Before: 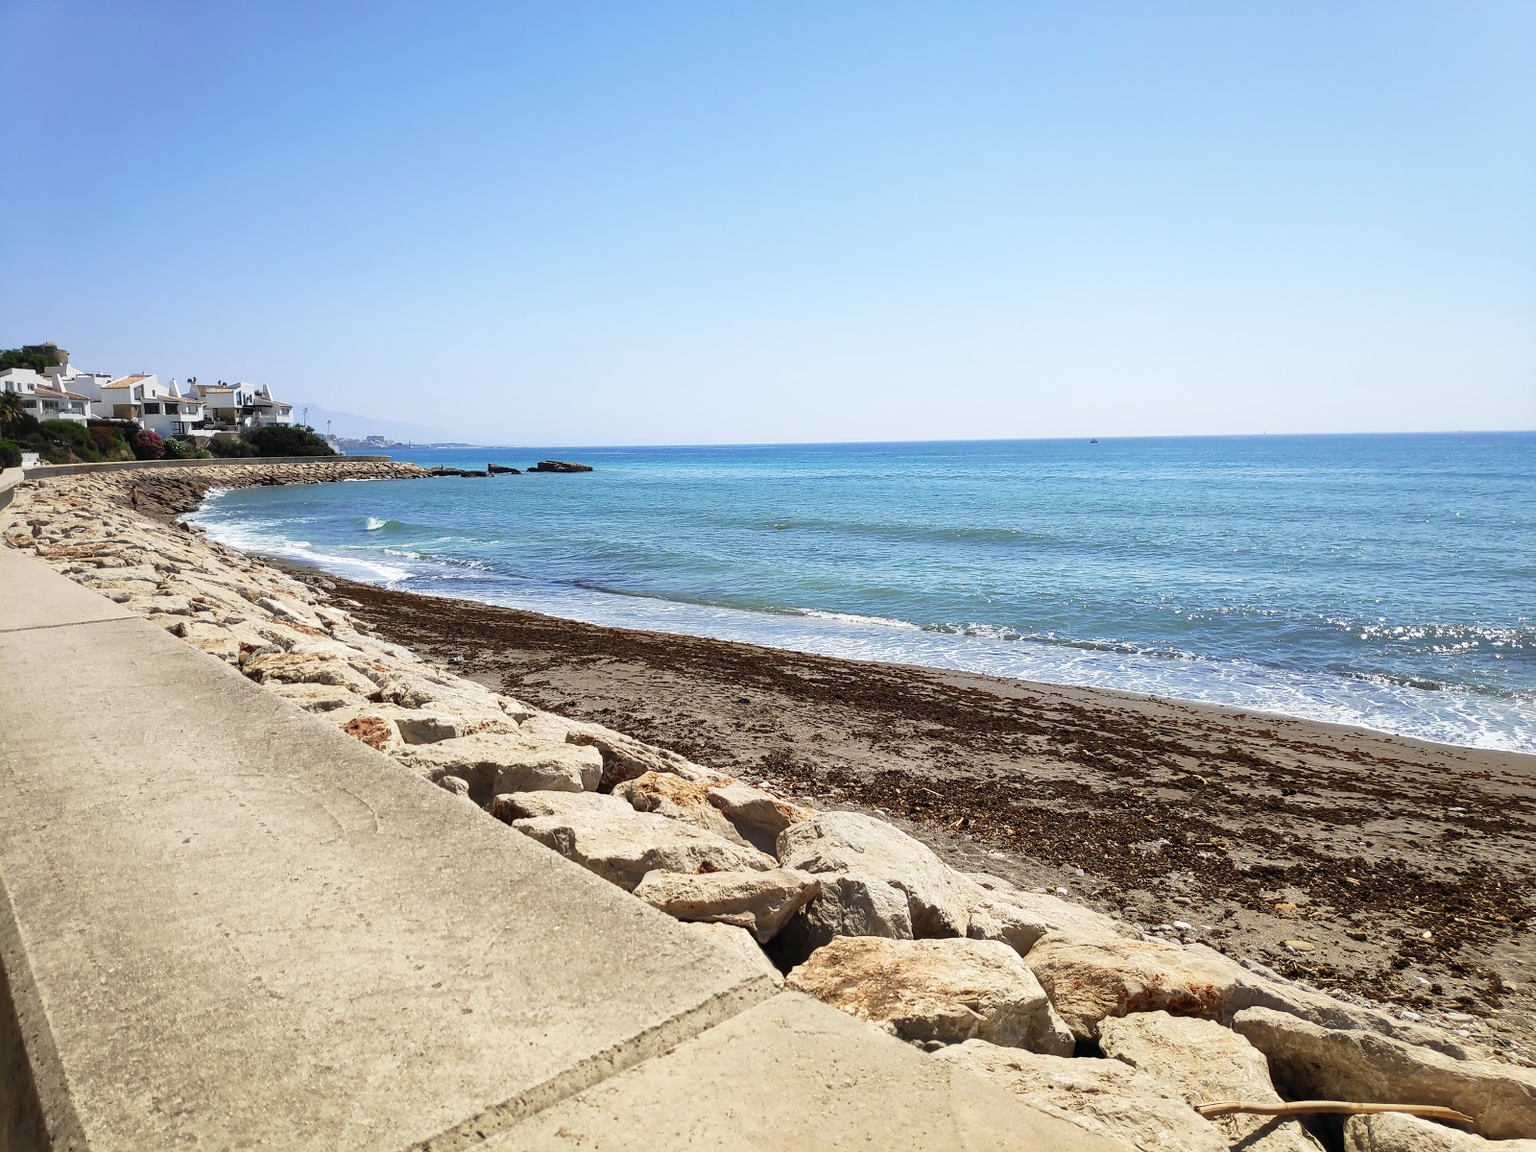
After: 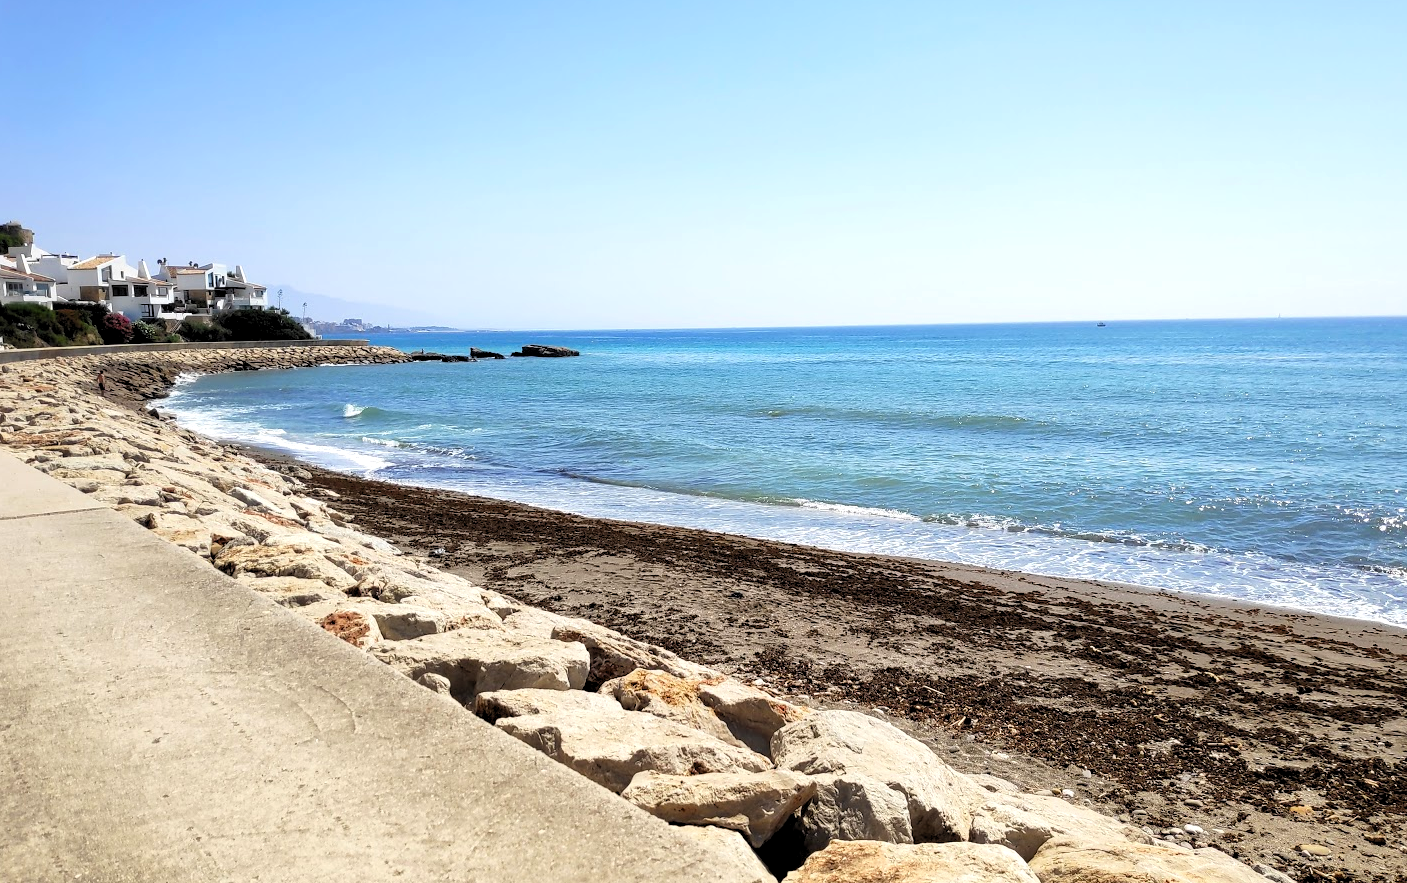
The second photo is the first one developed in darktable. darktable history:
vibrance: vibrance 67%
crop and rotate: left 2.425%, top 11.305%, right 9.6%, bottom 15.08%
rgb levels: levels [[0.01, 0.419, 0.839], [0, 0.5, 1], [0, 0.5, 1]]
